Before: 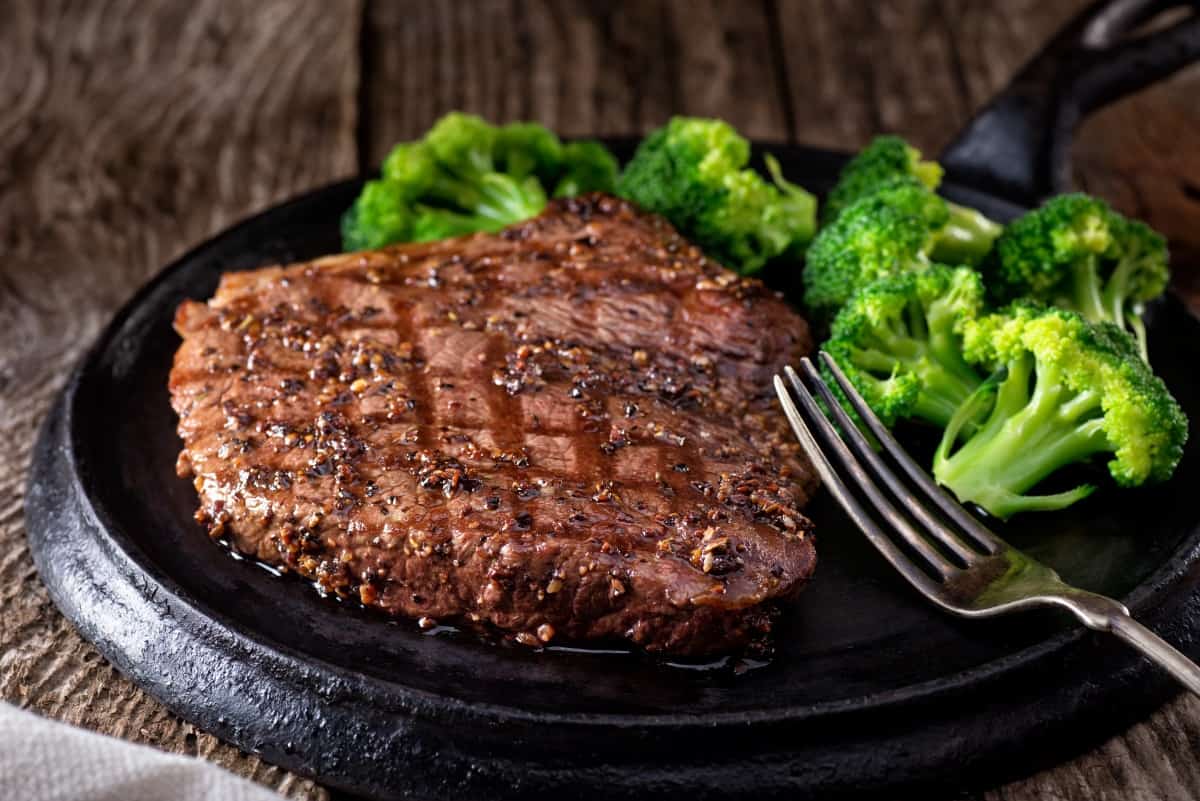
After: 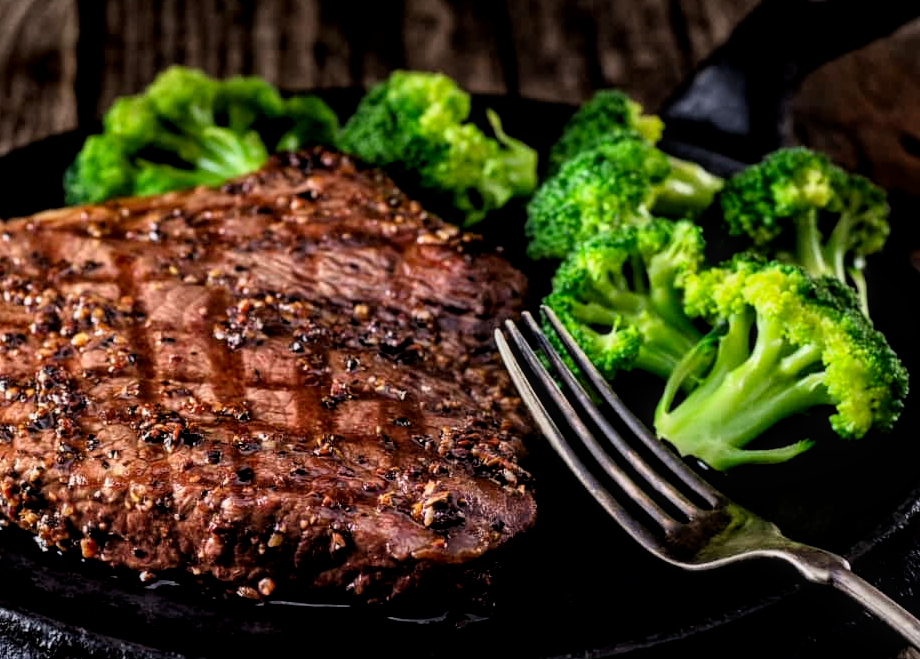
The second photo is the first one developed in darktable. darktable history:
filmic rgb: middle gray luminance 9.8%, black relative exposure -8.63 EV, white relative exposure 3.27 EV, target black luminance 0%, hardness 5.21, latitude 44.58%, contrast 1.302, highlights saturation mix 5.43%, shadows ↔ highlights balance 25.02%, color science v6 (2022)
local contrast: on, module defaults
contrast brightness saturation: contrast 0.04, saturation 0.153
crop: left 23.29%, top 5.838%, bottom 11.819%
